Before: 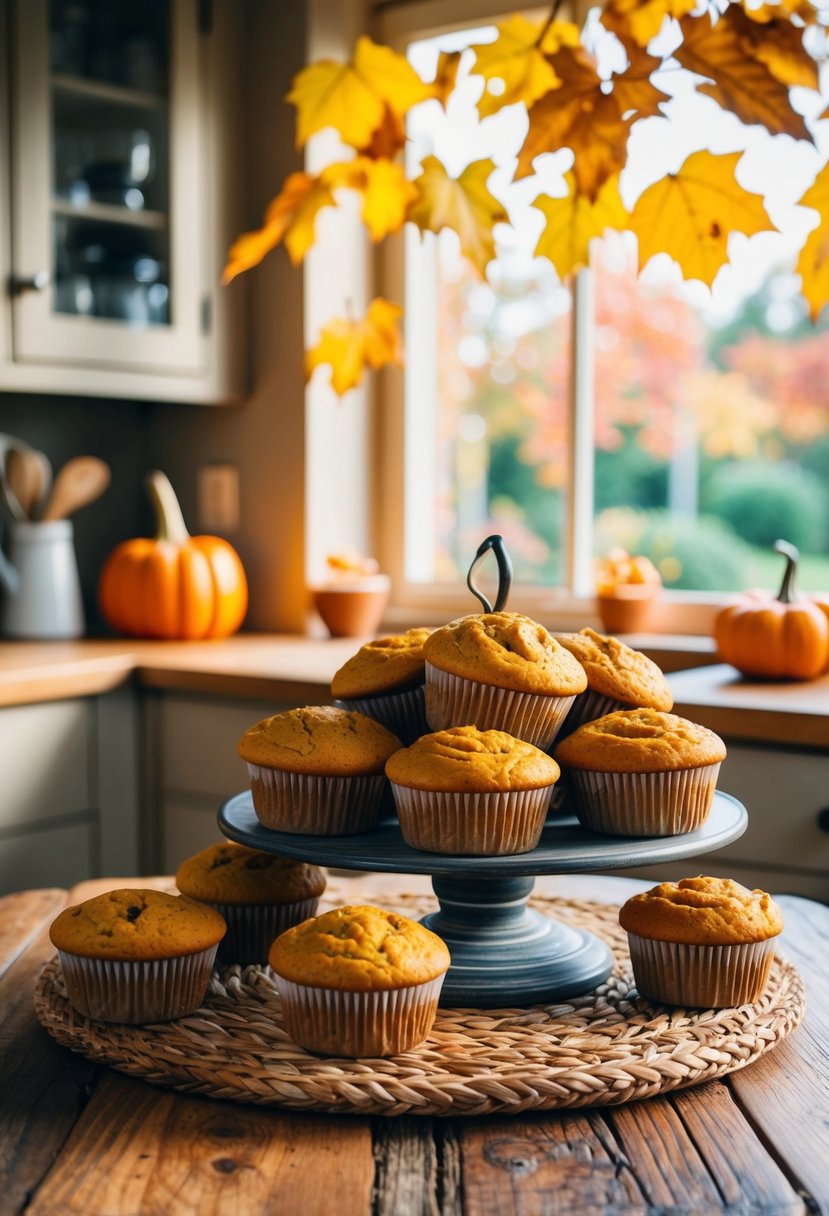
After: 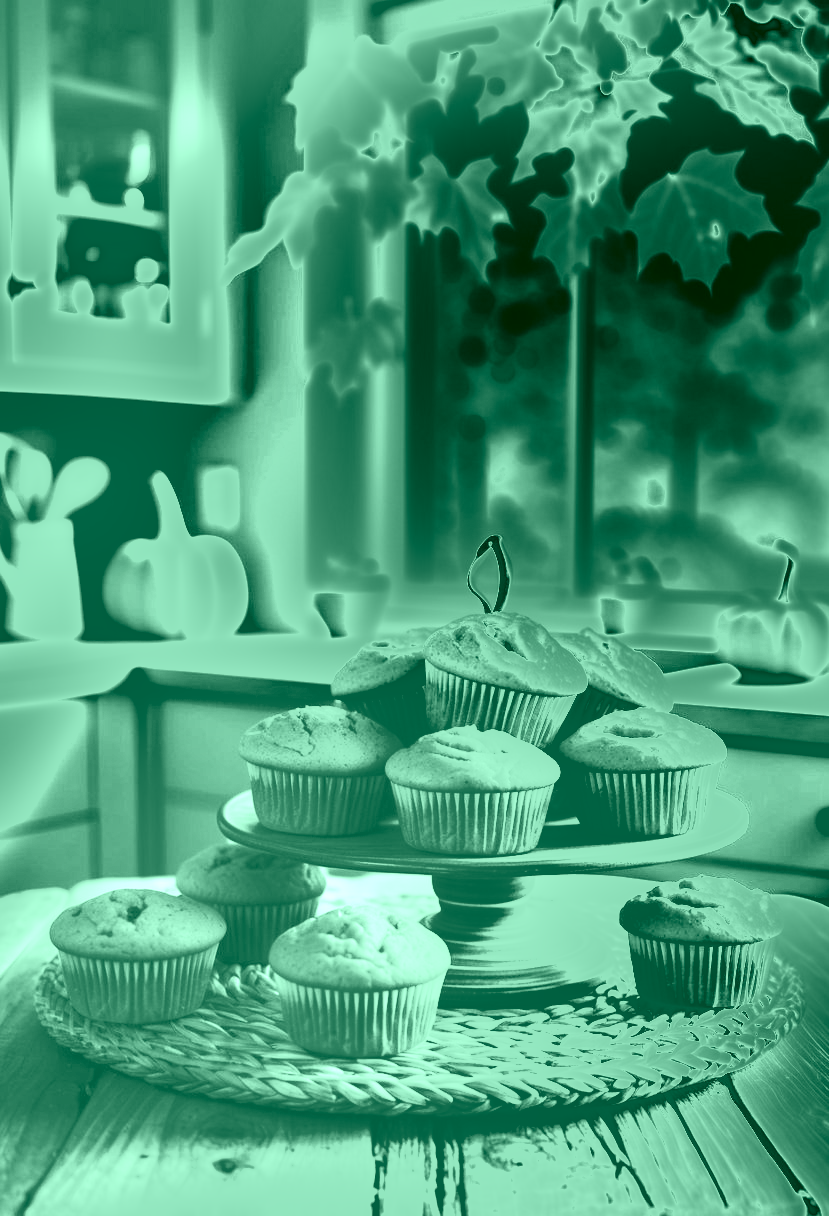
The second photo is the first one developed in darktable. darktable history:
color balance rgb: shadows lift › luminance -21.66%, shadows lift › chroma 8.98%, shadows lift › hue 283.37°, power › chroma 1.05%, power › hue 25.59°, highlights gain › luminance 6.08%, highlights gain › chroma 2.55%, highlights gain › hue 90°, global offset › luminance -0.87%, perceptual saturation grading › global saturation 25%, perceptual saturation grading › highlights -28.39%, perceptual saturation grading › shadows 33.98%
shadows and highlights: shadows 25, highlights -48, soften with gaussian
exposure: exposure 3 EV, compensate highlight preservation false
colorize: hue 147.6°, saturation 65%, lightness 21.64%
white balance: red 0.926, green 1.003, blue 1.133
